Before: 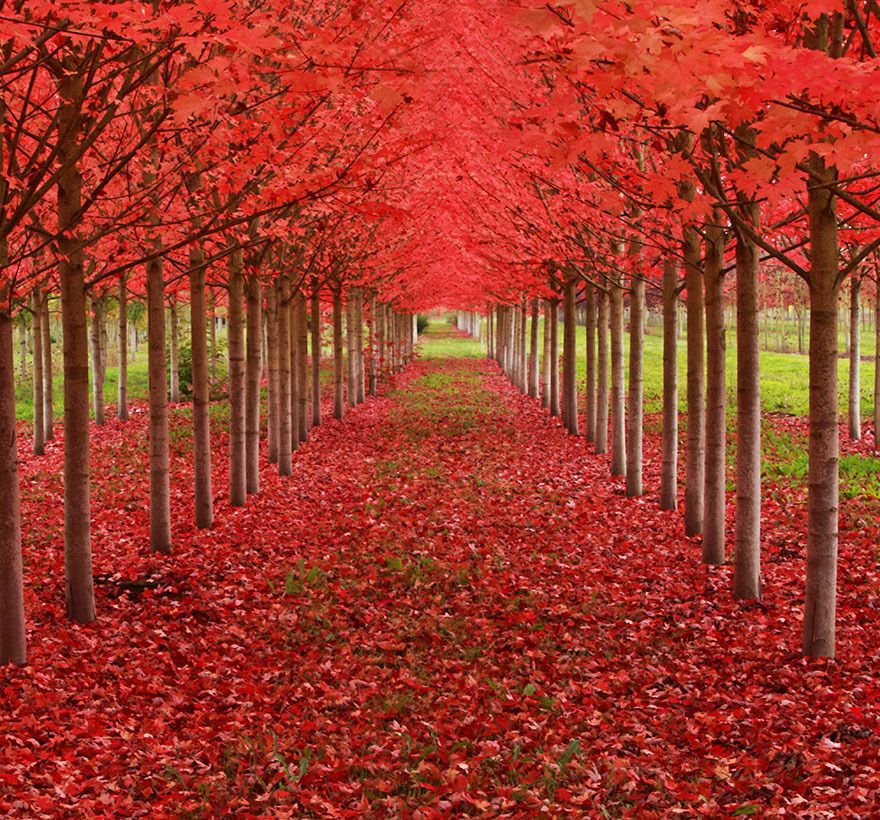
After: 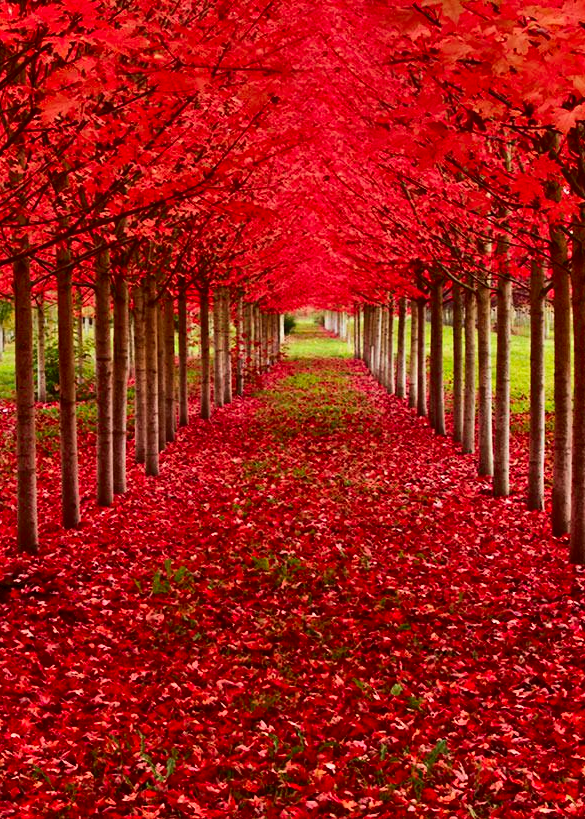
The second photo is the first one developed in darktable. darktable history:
contrast brightness saturation: contrast 0.192, brightness -0.113, saturation 0.214
crop and rotate: left 15.232%, right 18.231%
shadows and highlights: low approximation 0.01, soften with gaussian
